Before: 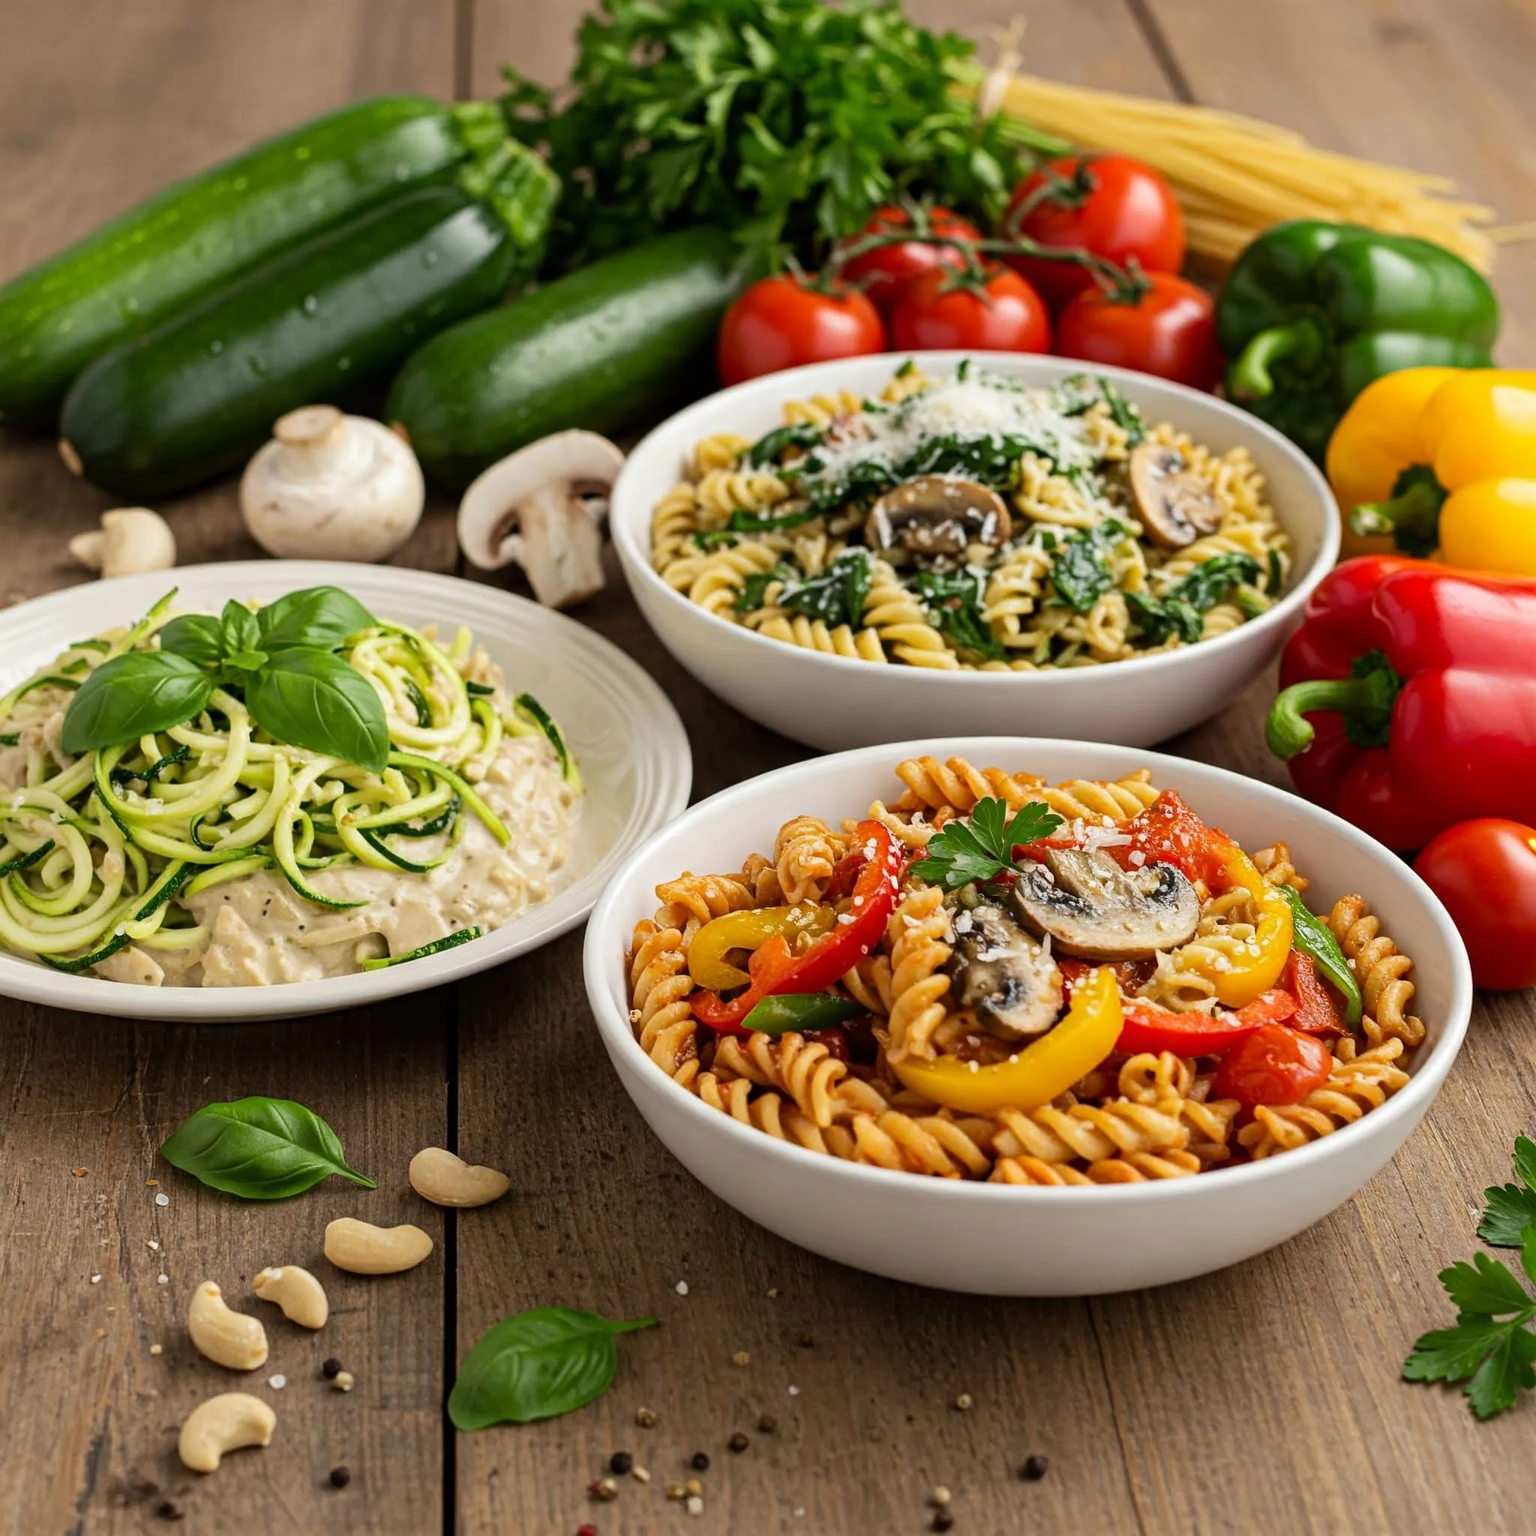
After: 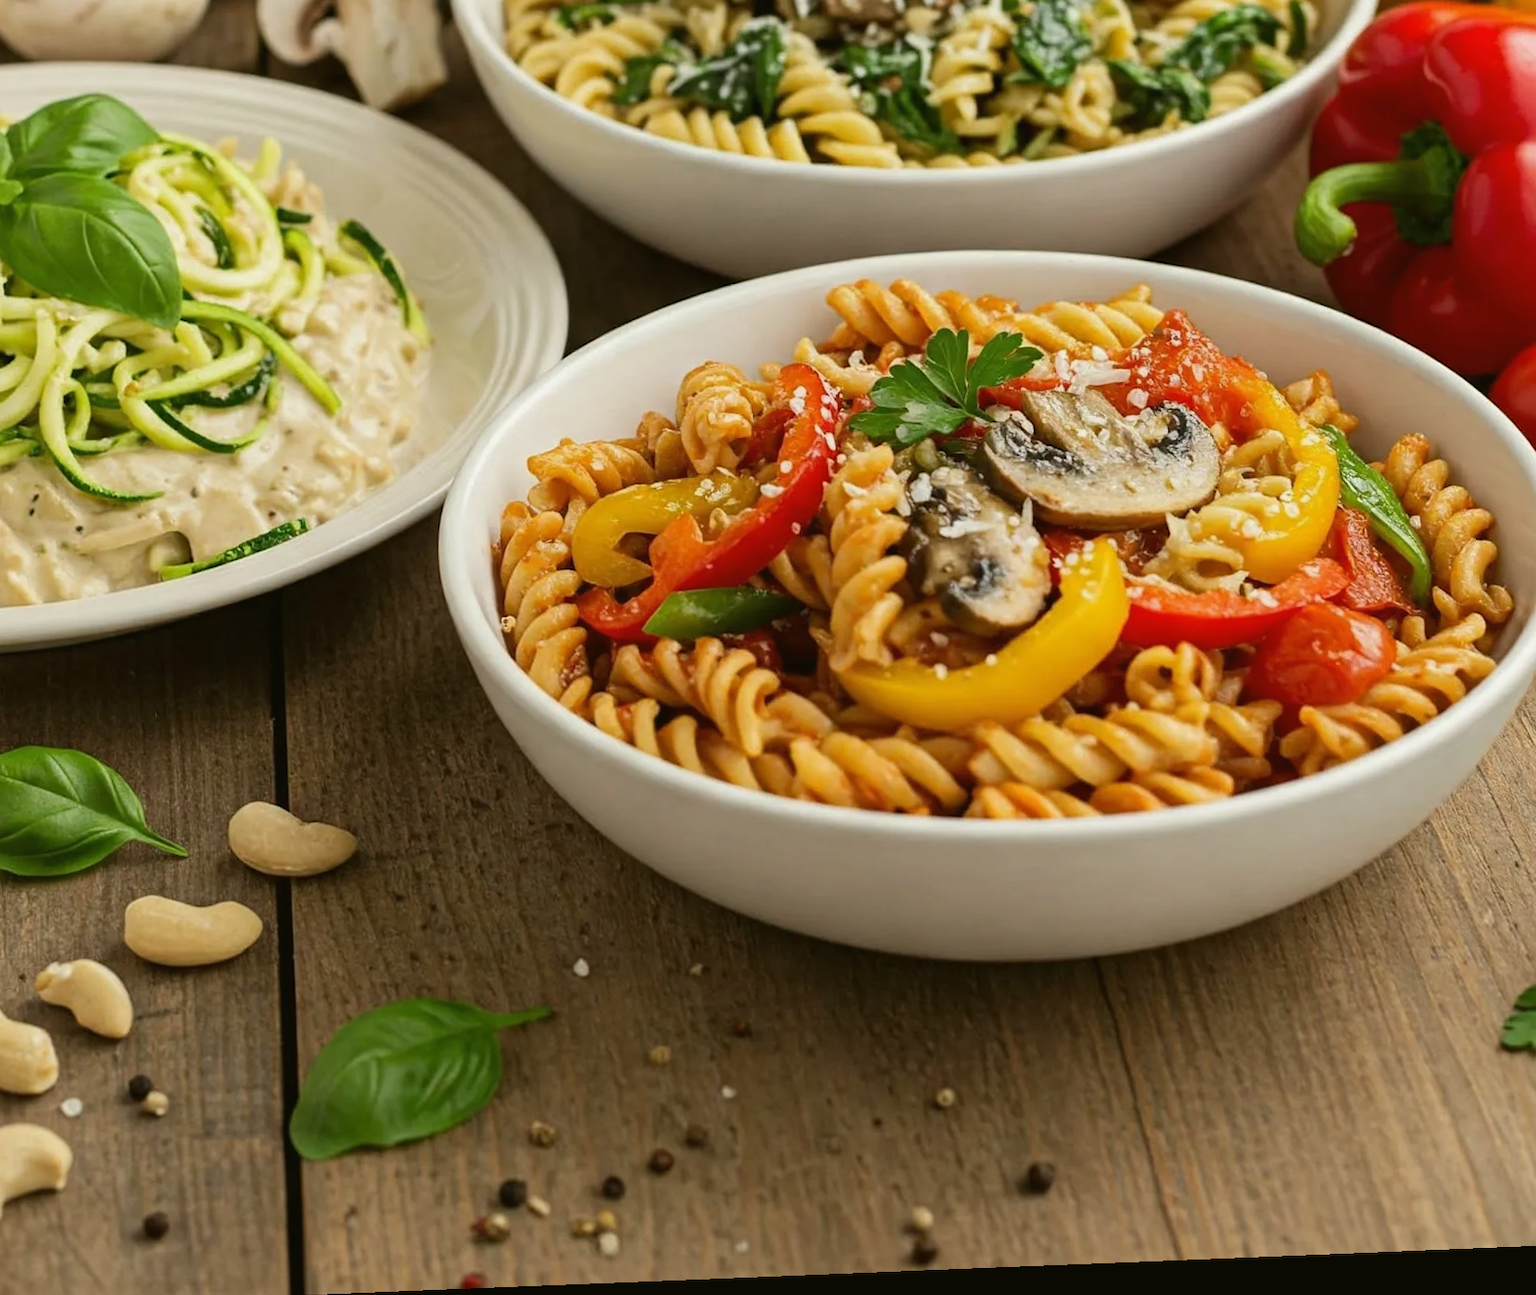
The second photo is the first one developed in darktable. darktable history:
crop and rotate: left 17.299%, top 35.115%, right 7.015%, bottom 1.024%
rotate and perspective: rotation -2.29°, automatic cropping off
color balance: mode lift, gamma, gain (sRGB), lift [1.04, 1, 1, 0.97], gamma [1.01, 1, 1, 0.97], gain [0.96, 1, 1, 0.97]
